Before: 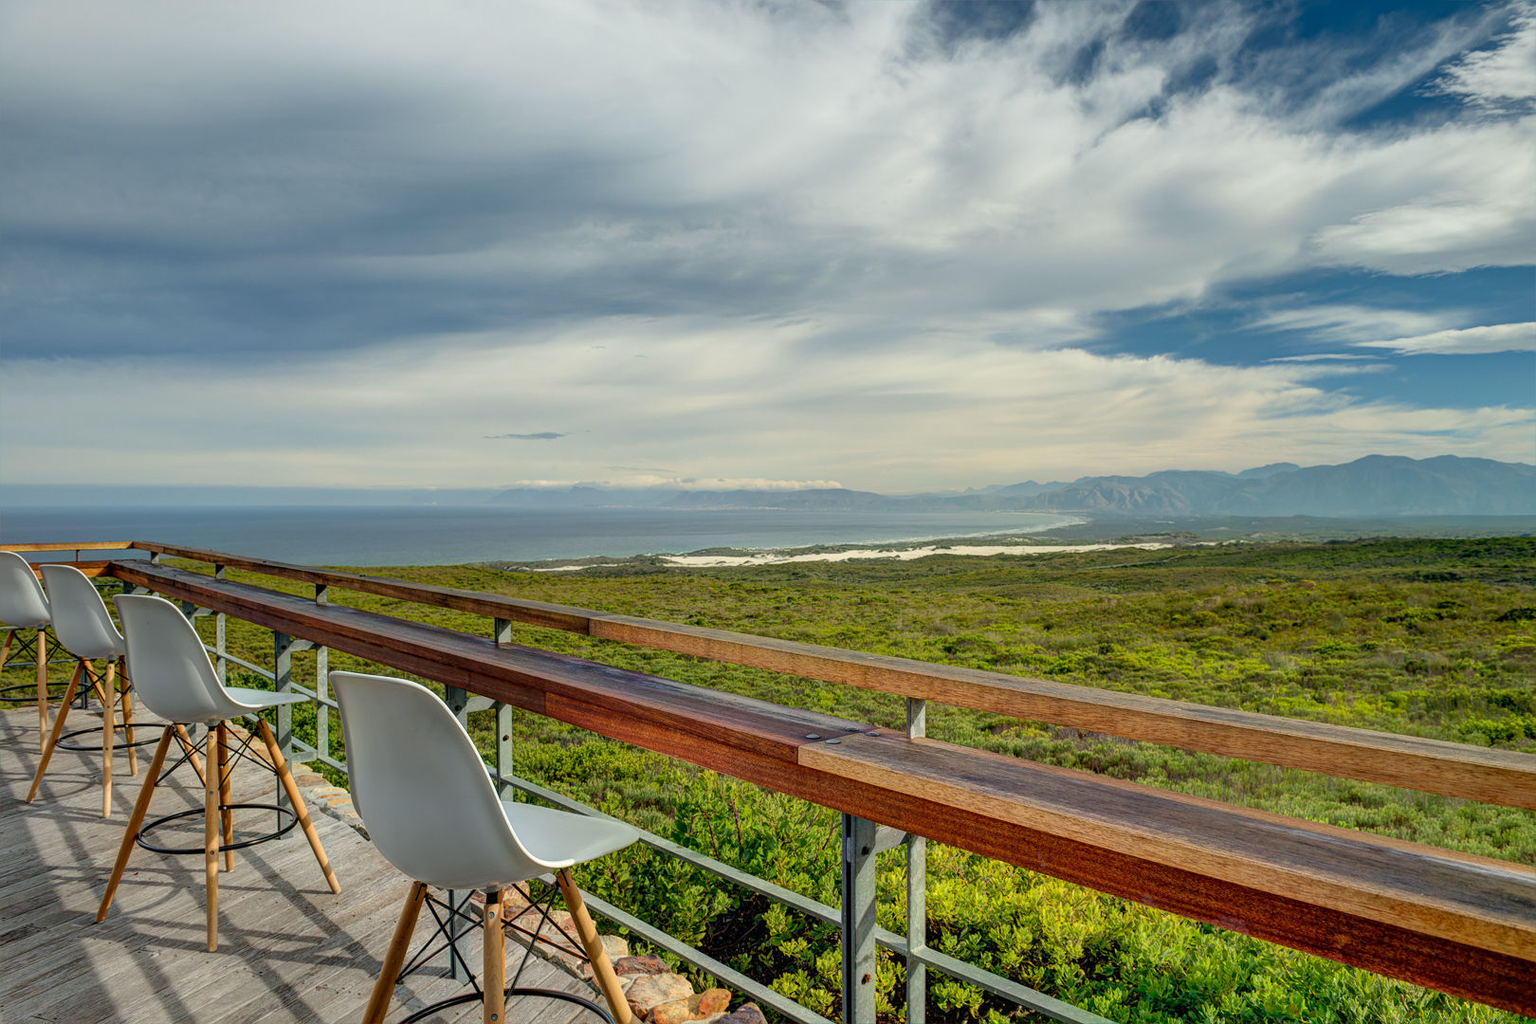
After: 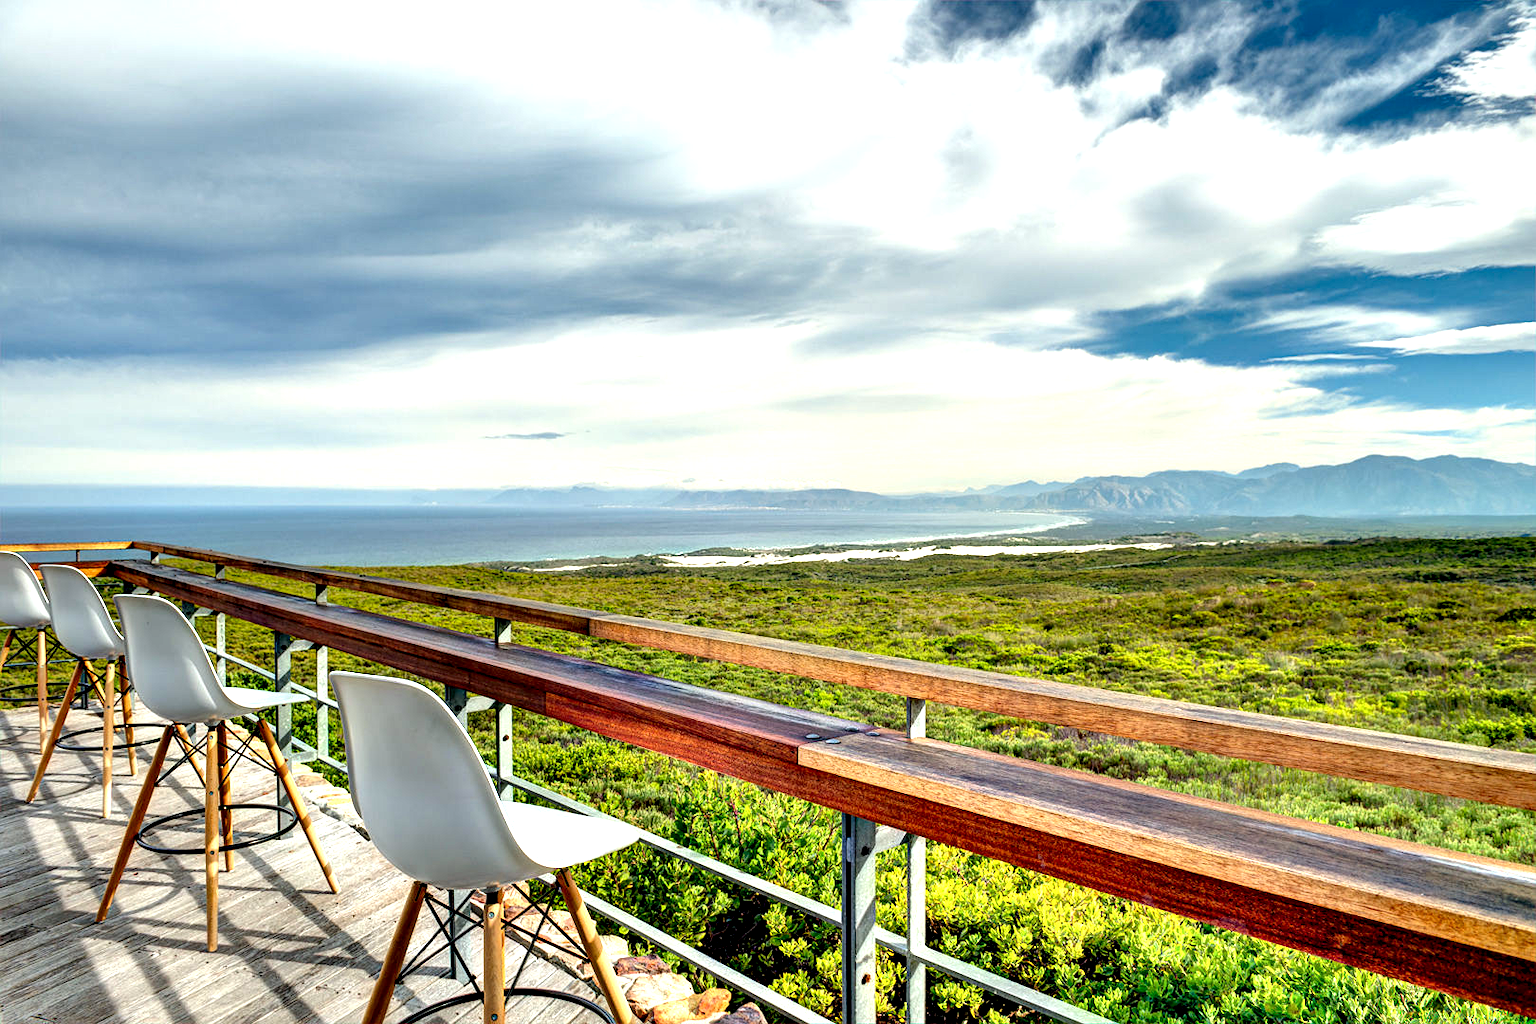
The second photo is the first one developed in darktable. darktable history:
contrast equalizer: y [[0.6 ×6], [0.55 ×6], [0 ×6], [0 ×6], [0 ×6]]
exposure: black level correction 0, exposure 0.953 EV, compensate highlight preservation false
